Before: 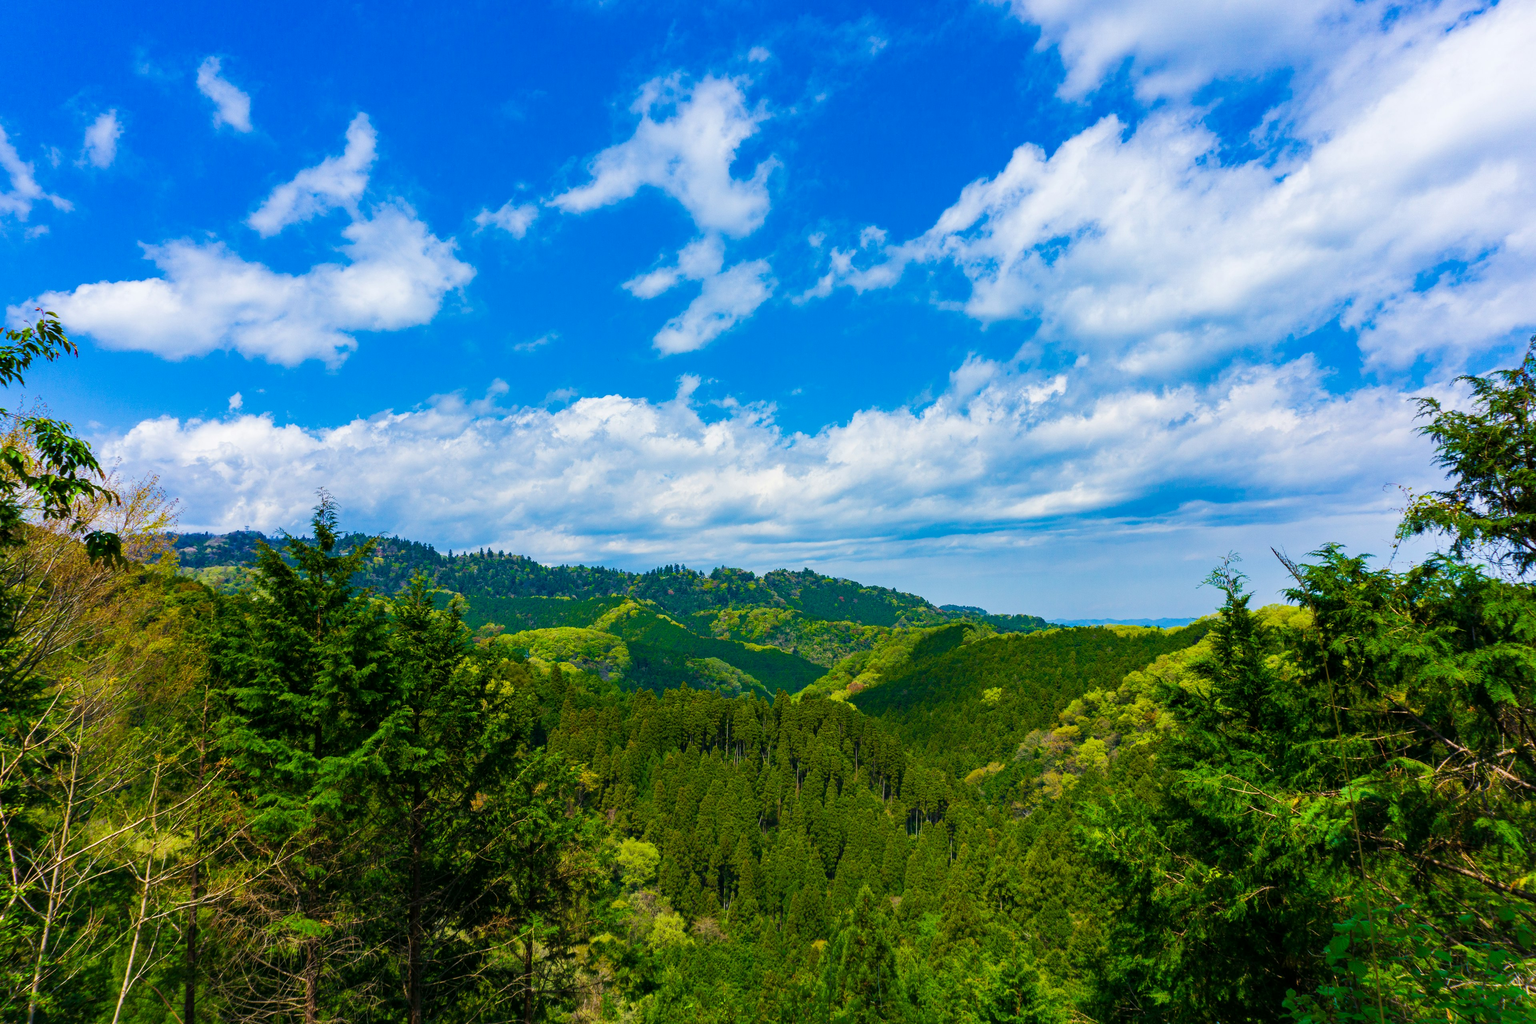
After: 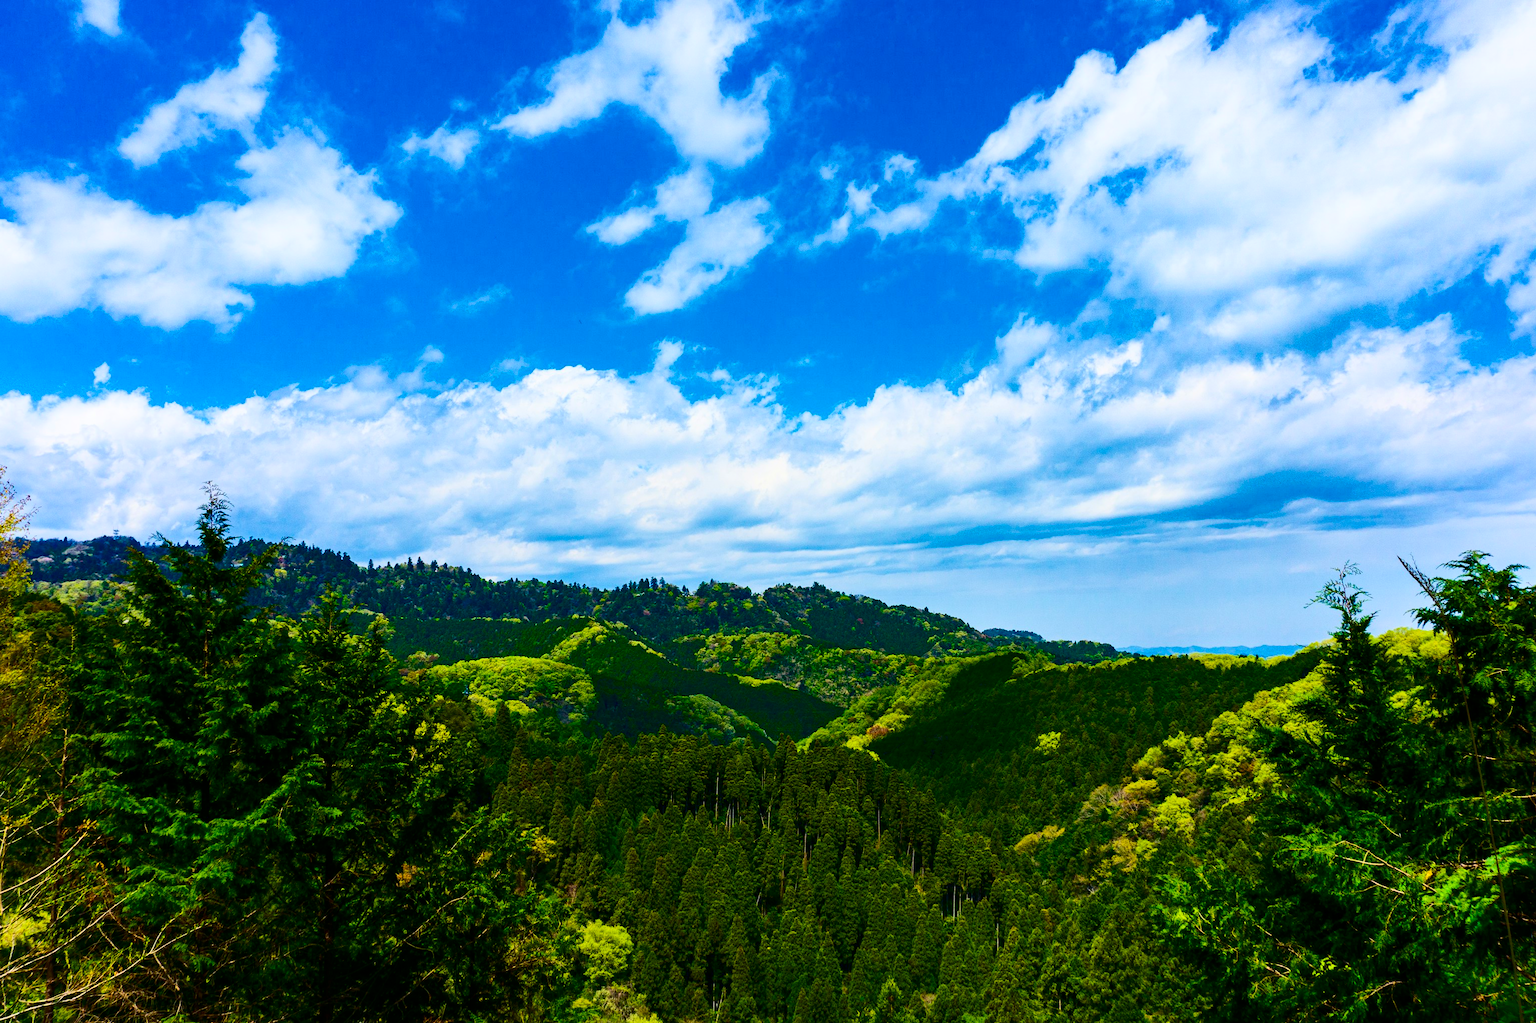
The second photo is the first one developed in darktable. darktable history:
contrast brightness saturation: contrast 0.32, brightness -0.08, saturation 0.17
crop and rotate: left 10.071%, top 10.071%, right 10.02%, bottom 10.02%
